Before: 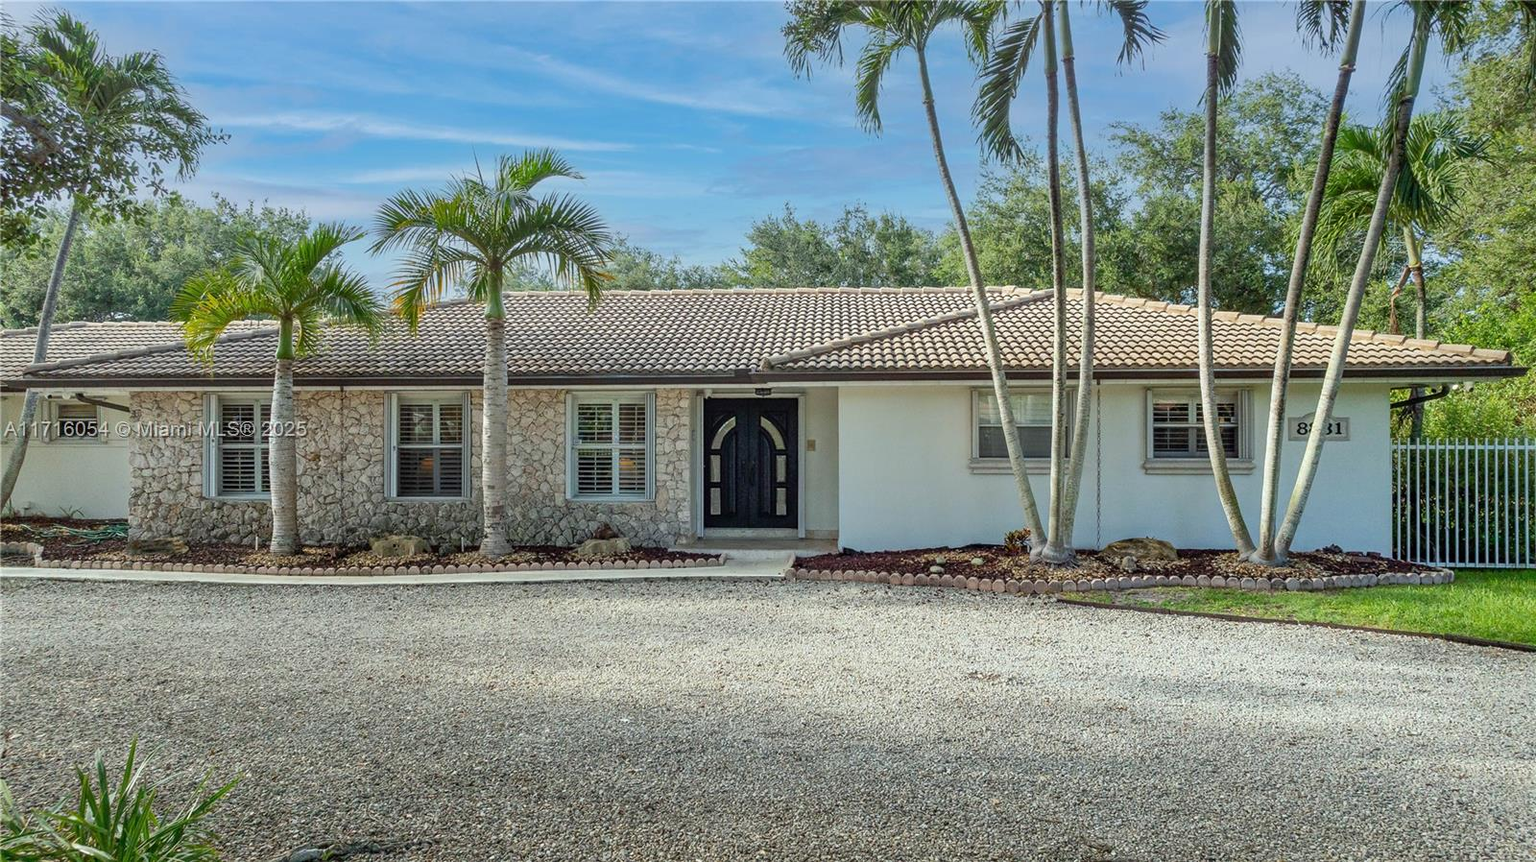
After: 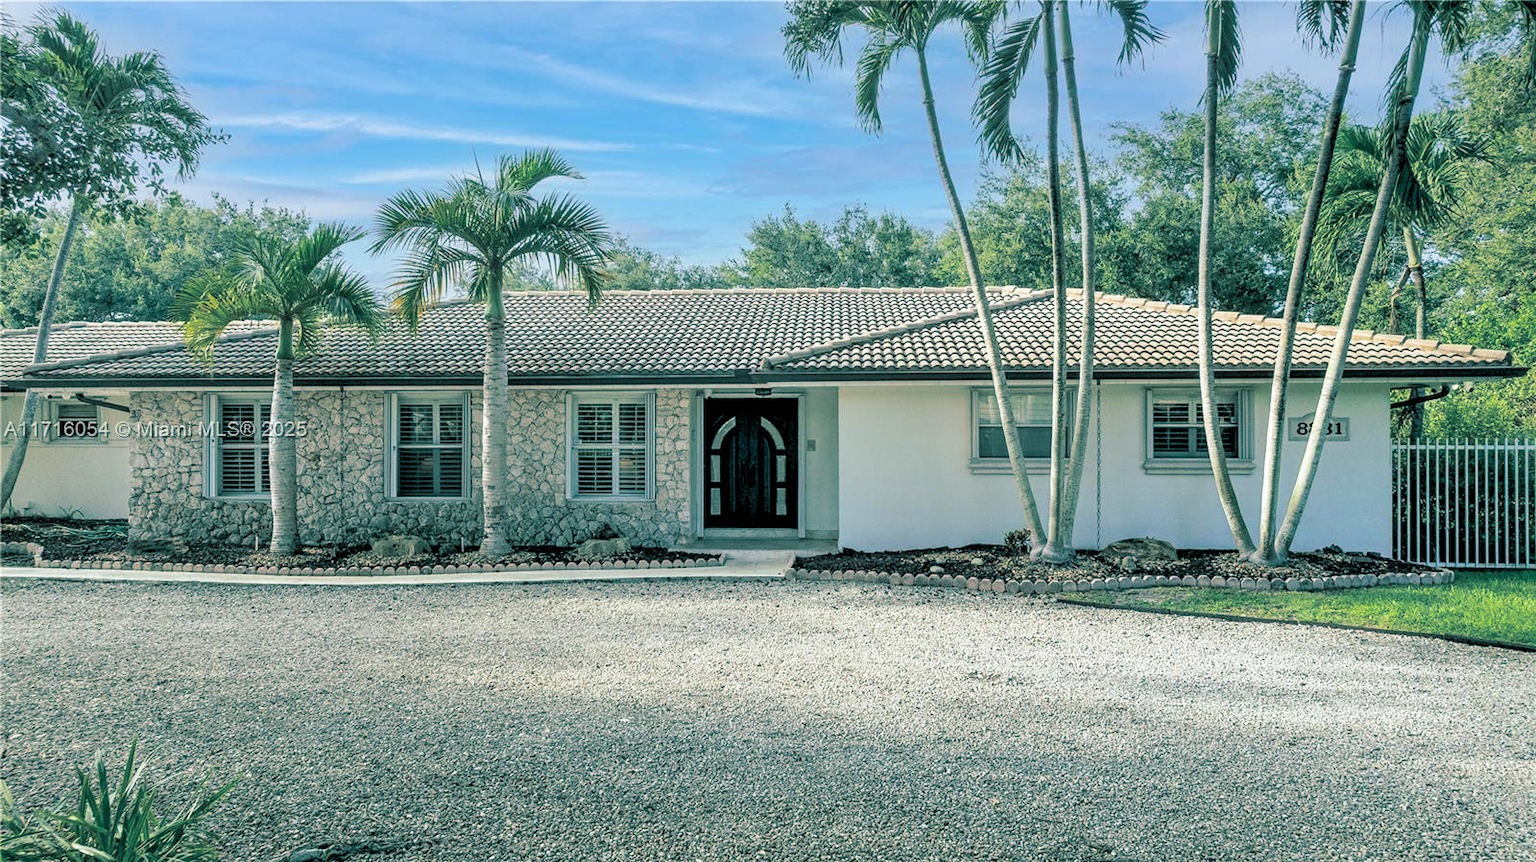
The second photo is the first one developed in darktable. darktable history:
rgb levels: levels [[0.01, 0.419, 0.839], [0, 0.5, 1], [0, 0.5, 1]]
split-toning: shadows › hue 183.6°, shadows › saturation 0.52, highlights › hue 0°, highlights › saturation 0
